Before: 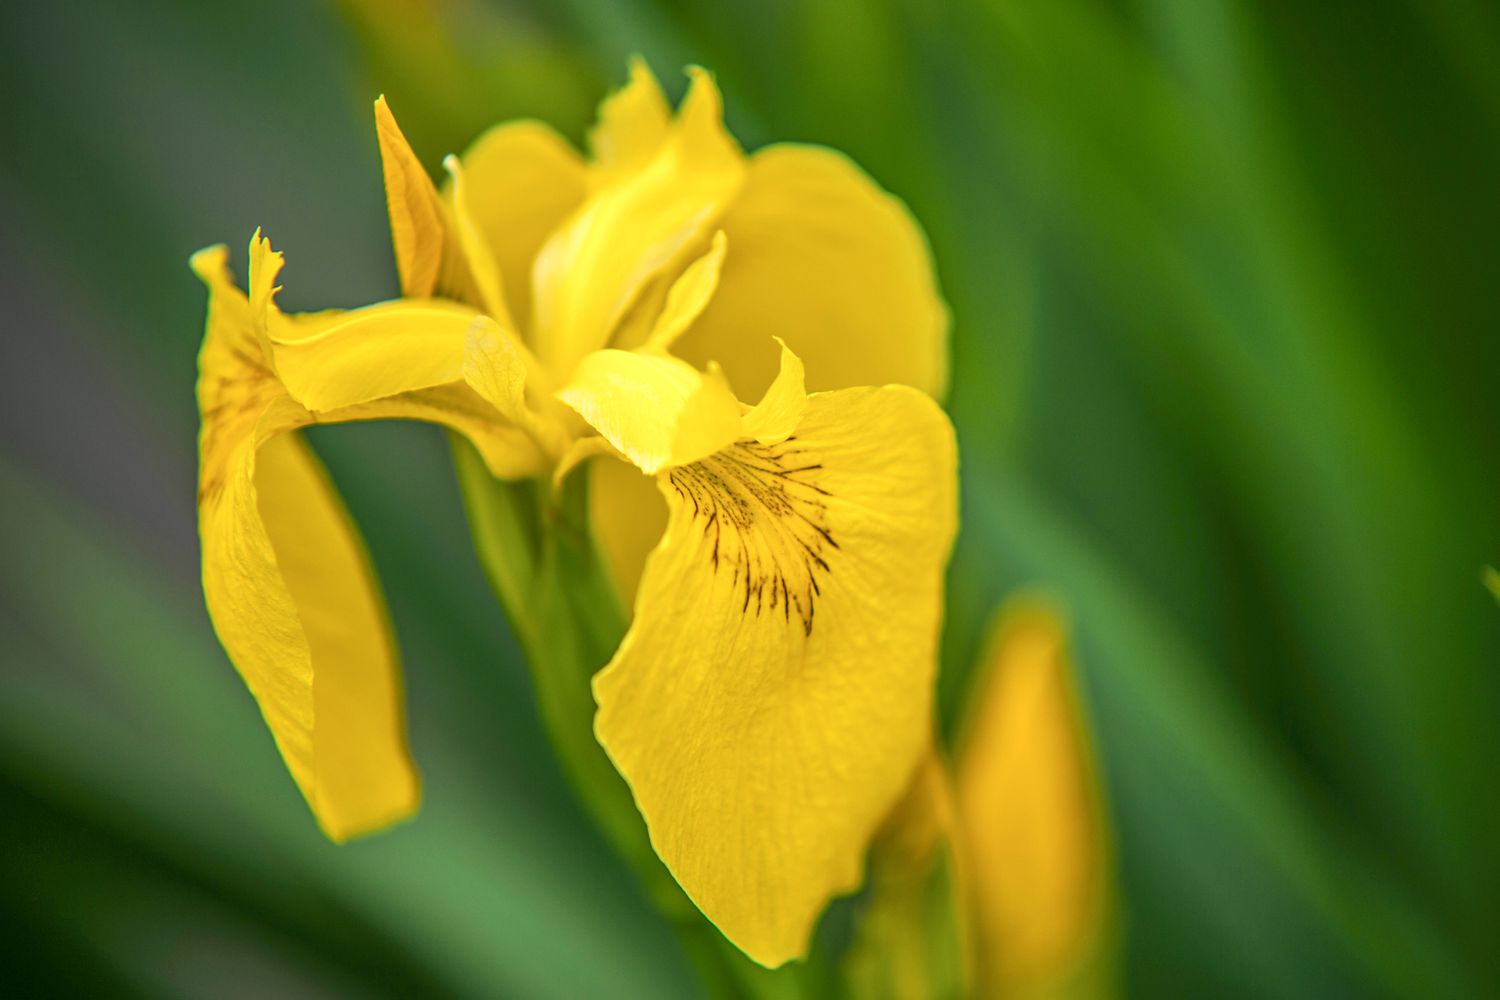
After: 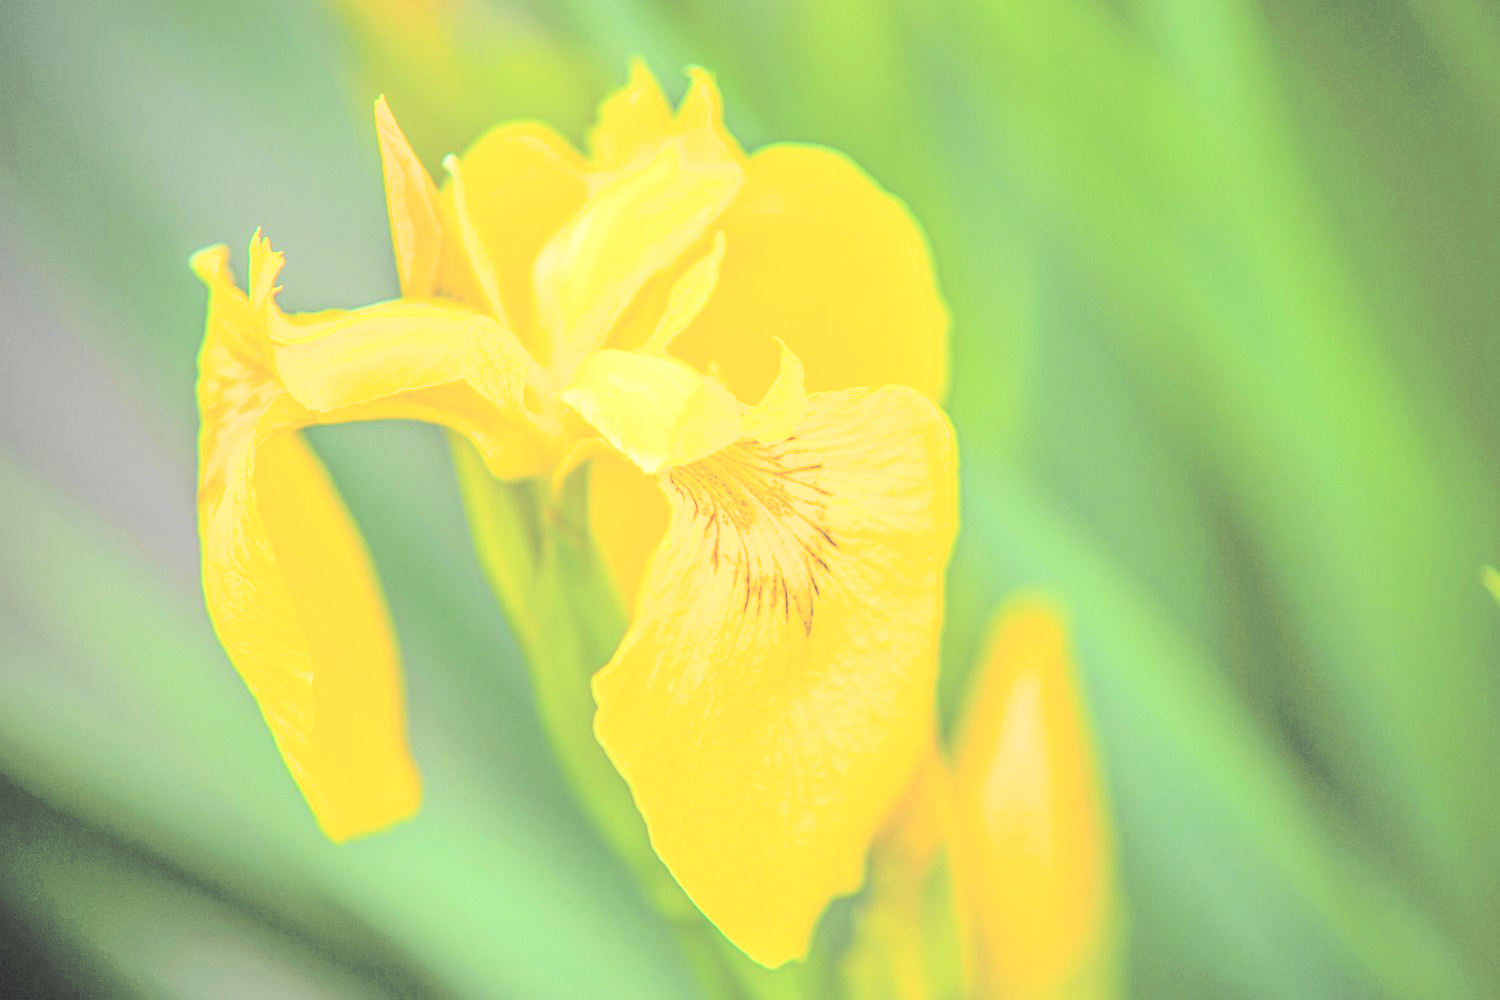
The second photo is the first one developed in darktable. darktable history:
filmic rgb: black relative exposure -5 EV, hardness 2.88, contrast 1.2, highlights saturation mix -30%
exposure: black level correction -0.002, exposure 0.708 EV, compensate exposure bias true, compensate highlight preservation false
contrast brightness saturation: brightness 1
